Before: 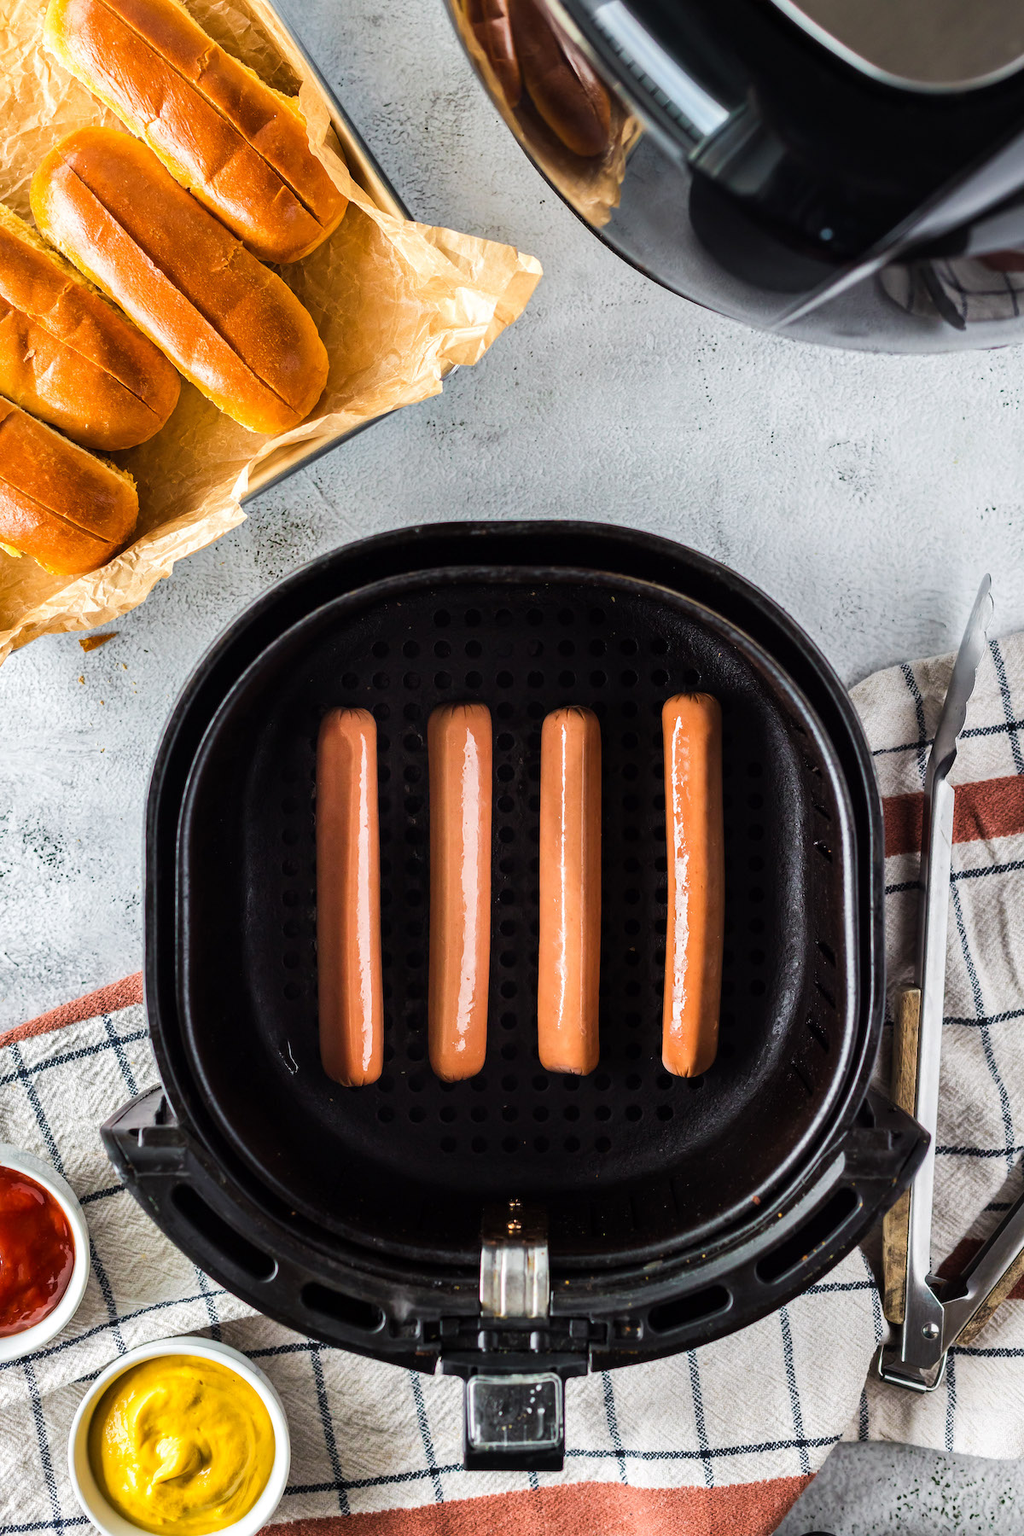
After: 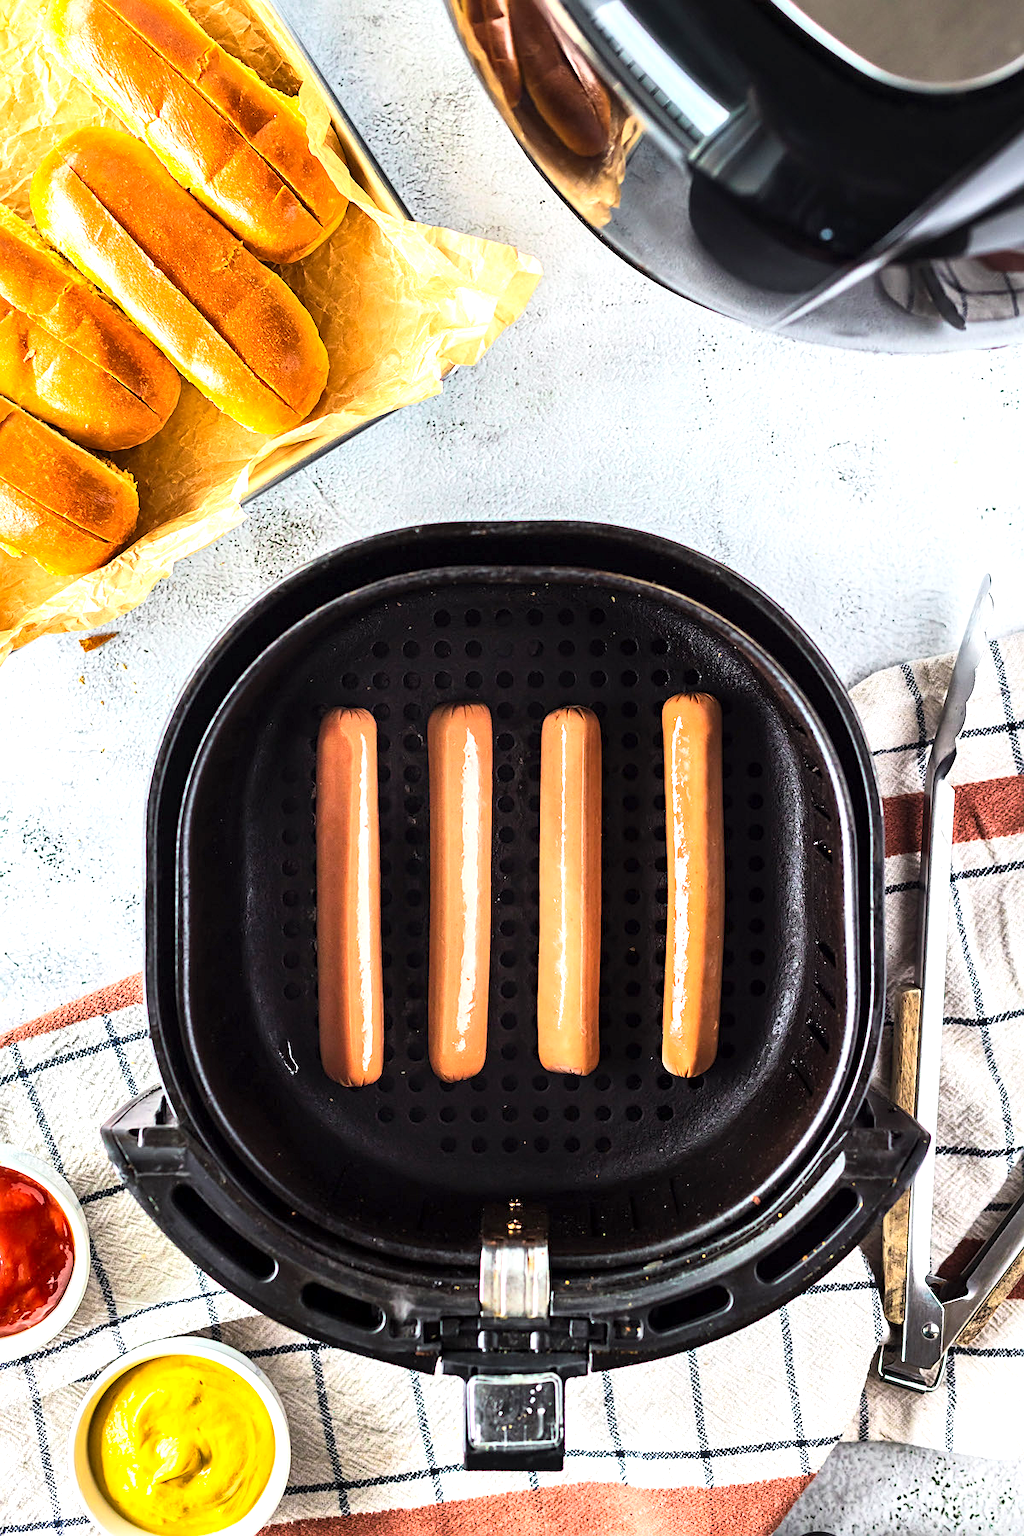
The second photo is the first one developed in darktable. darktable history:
local contrast: mode bilateral grid, contrast 25, coarseness 50, detail 123%, midtone range 0.2
contrast brightness saturation: contrast 0.2, brightness 0.15, saturation 0.14
sharpen: on, module defaults
exposure: black level correction 0, exposure 0.7 EV, compensate highlight preservation false
